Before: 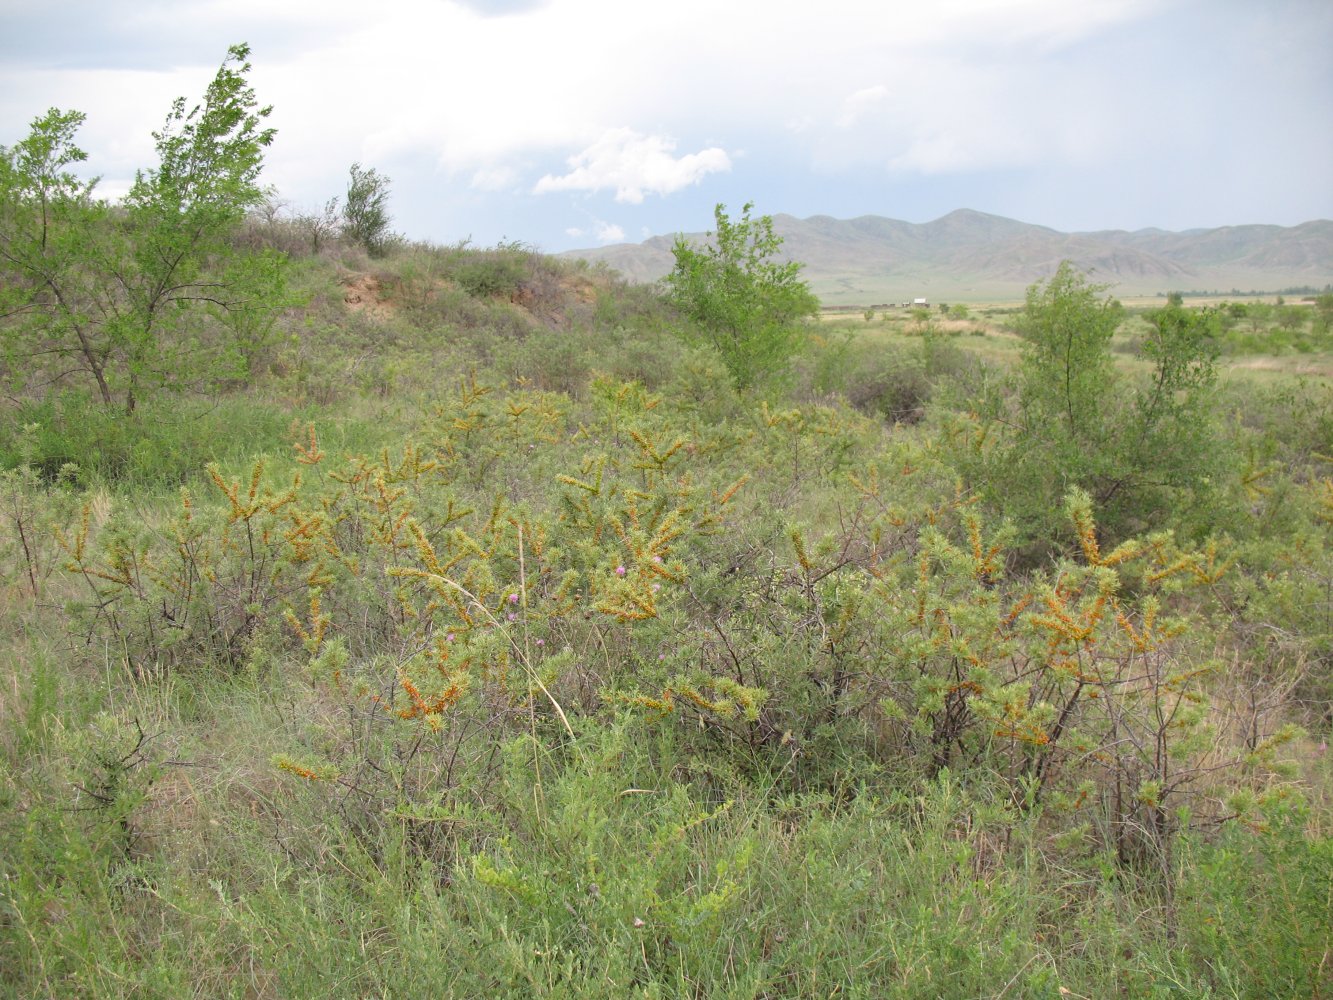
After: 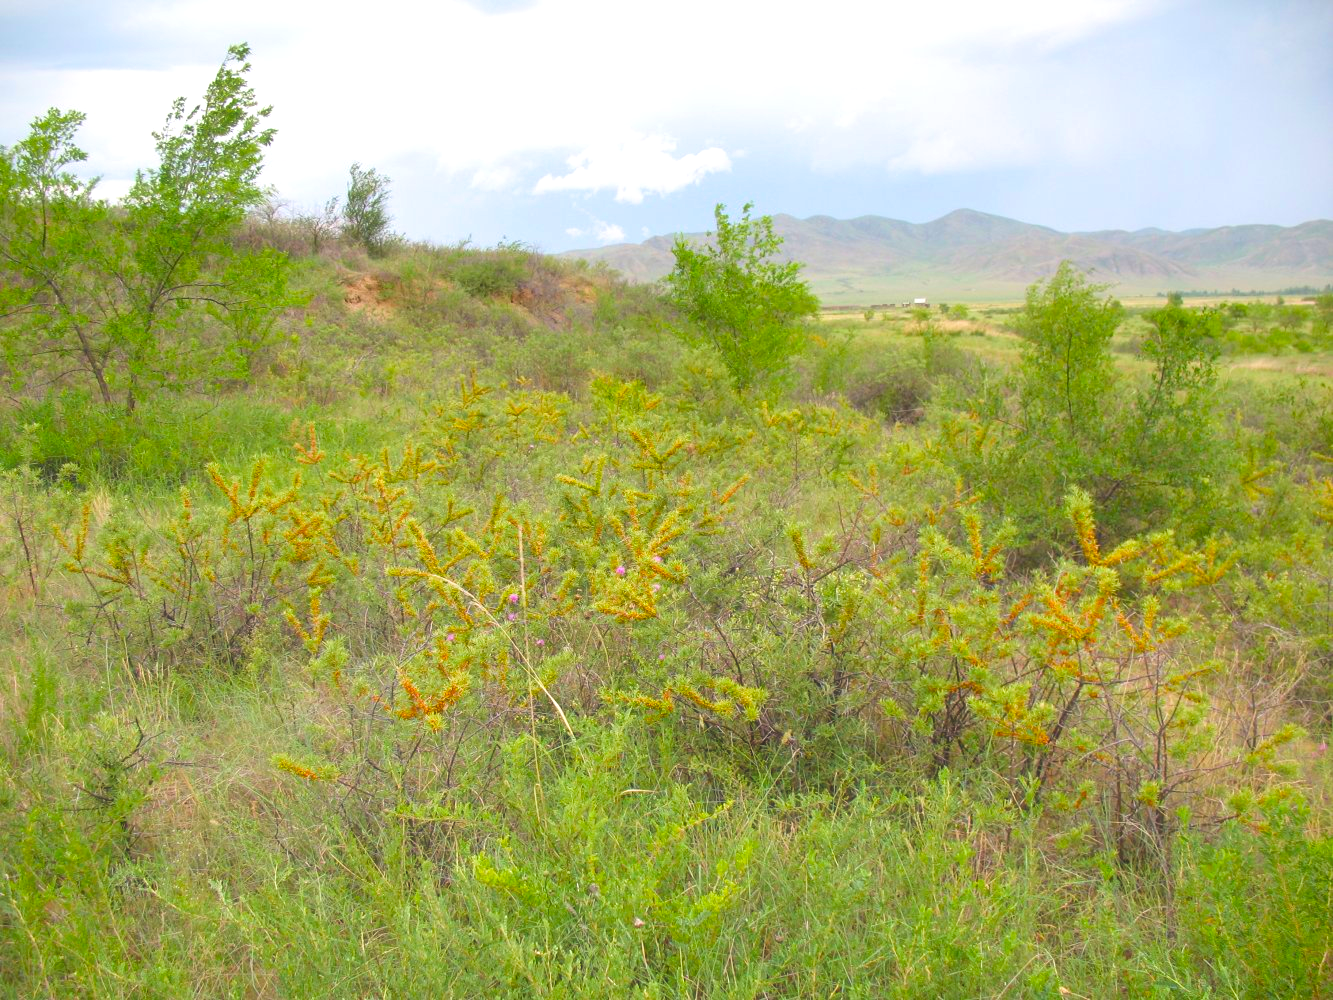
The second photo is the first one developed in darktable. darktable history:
shadows and highlights: radius 121.13, shadows 21.4, white point adjustment -9.72, highlights -14.39, soften with gaussian
exposure: black level correction 0, exposure 0.5 EV, compensate highlight preservation false
velvia: strength 51%, mid-tones bias 0.51
haze removal: strength -0.1, adaptive false
